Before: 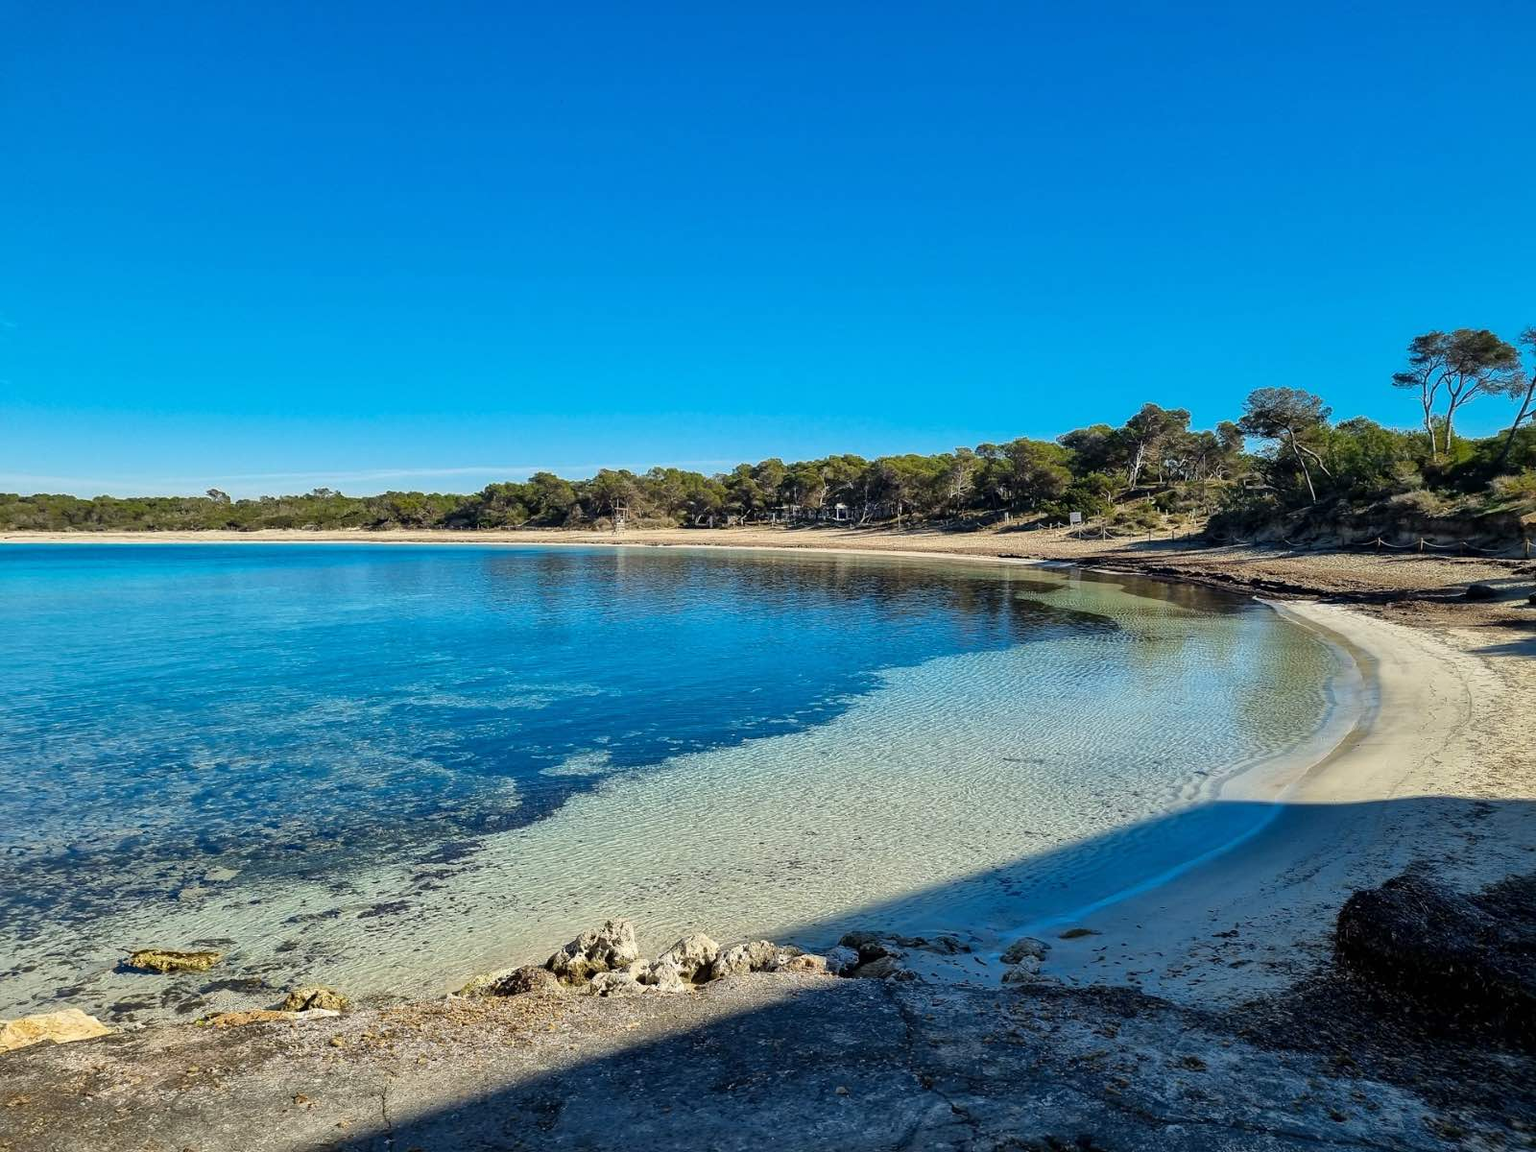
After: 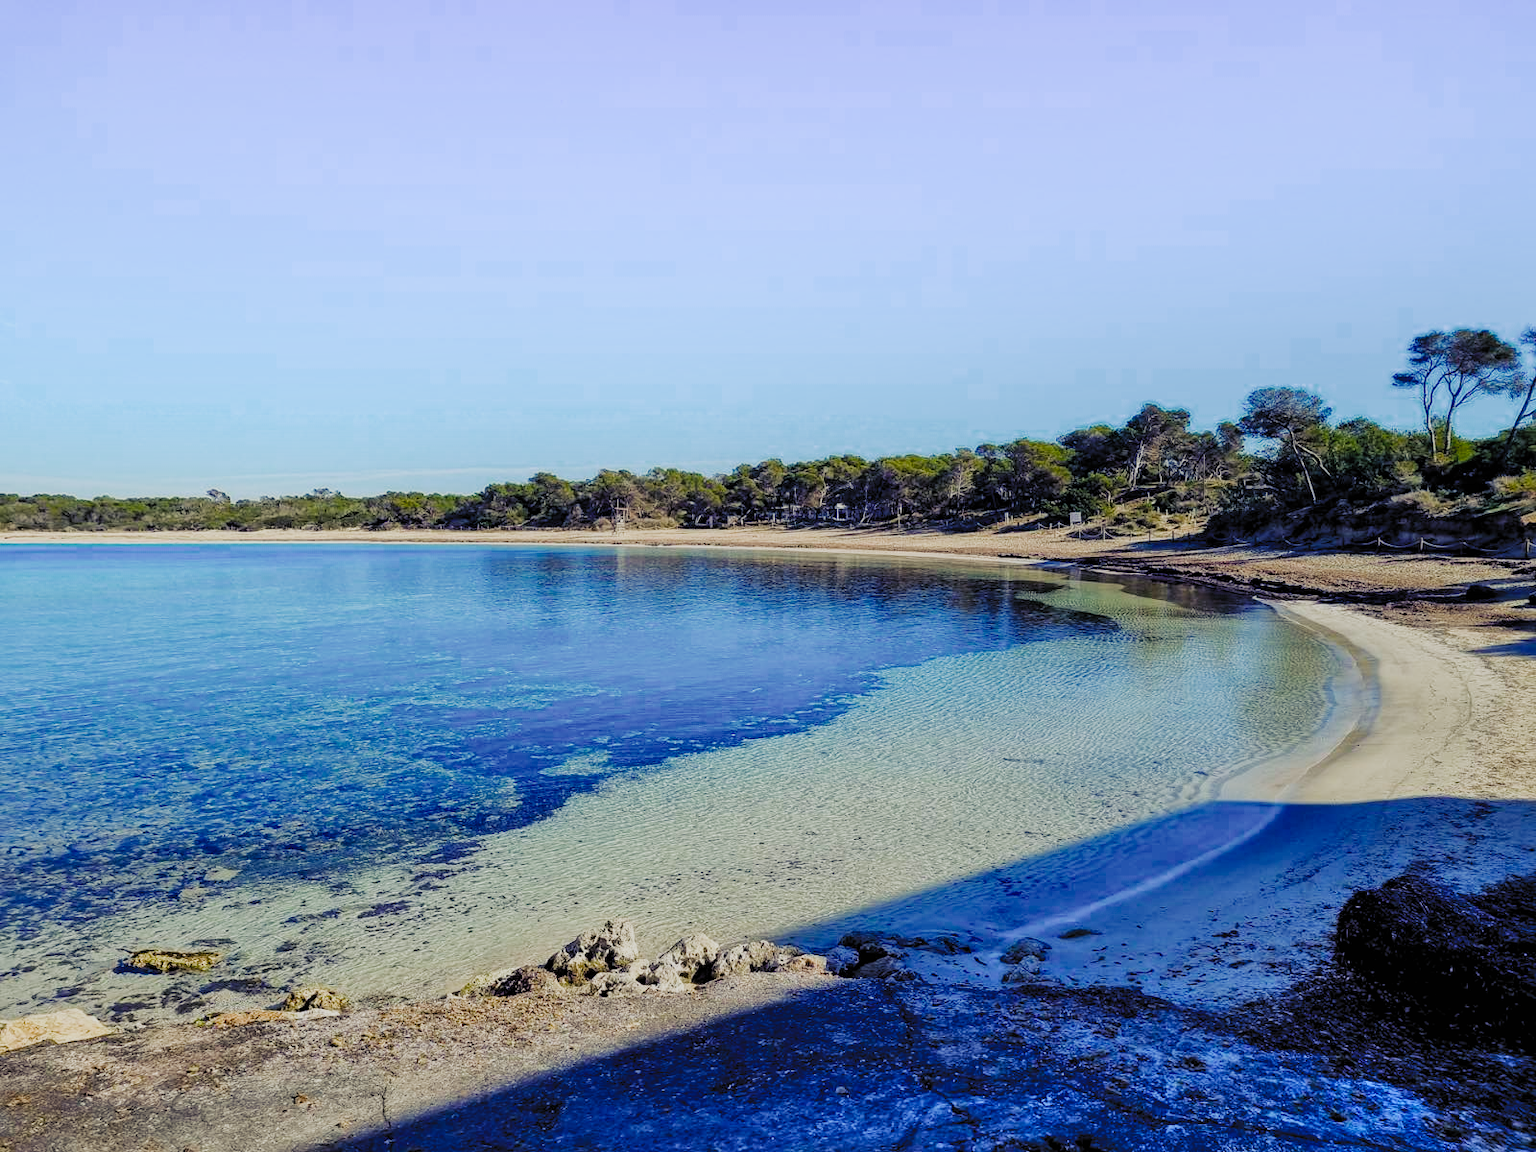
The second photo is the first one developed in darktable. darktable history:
color balance rgb: shadows lift › luminance -28.435%, shadows lift › chroma 15.038%, shadows lift › hue 271.82°, perceptual saturation grading › global saturation 0.67%, perceptual saturation grading › mid-tones 6.222%, perceptual saturation grading › shadows 72.123%
filmic rgb: black relative exposure -5.76 EV, white relative exposure 3.4 EV, hardness 3.65, color science v5 (2021), contrast in shadows safe, contrast in highlights safe
shadows and highlights: highlights 71.93, soften with gaussian
